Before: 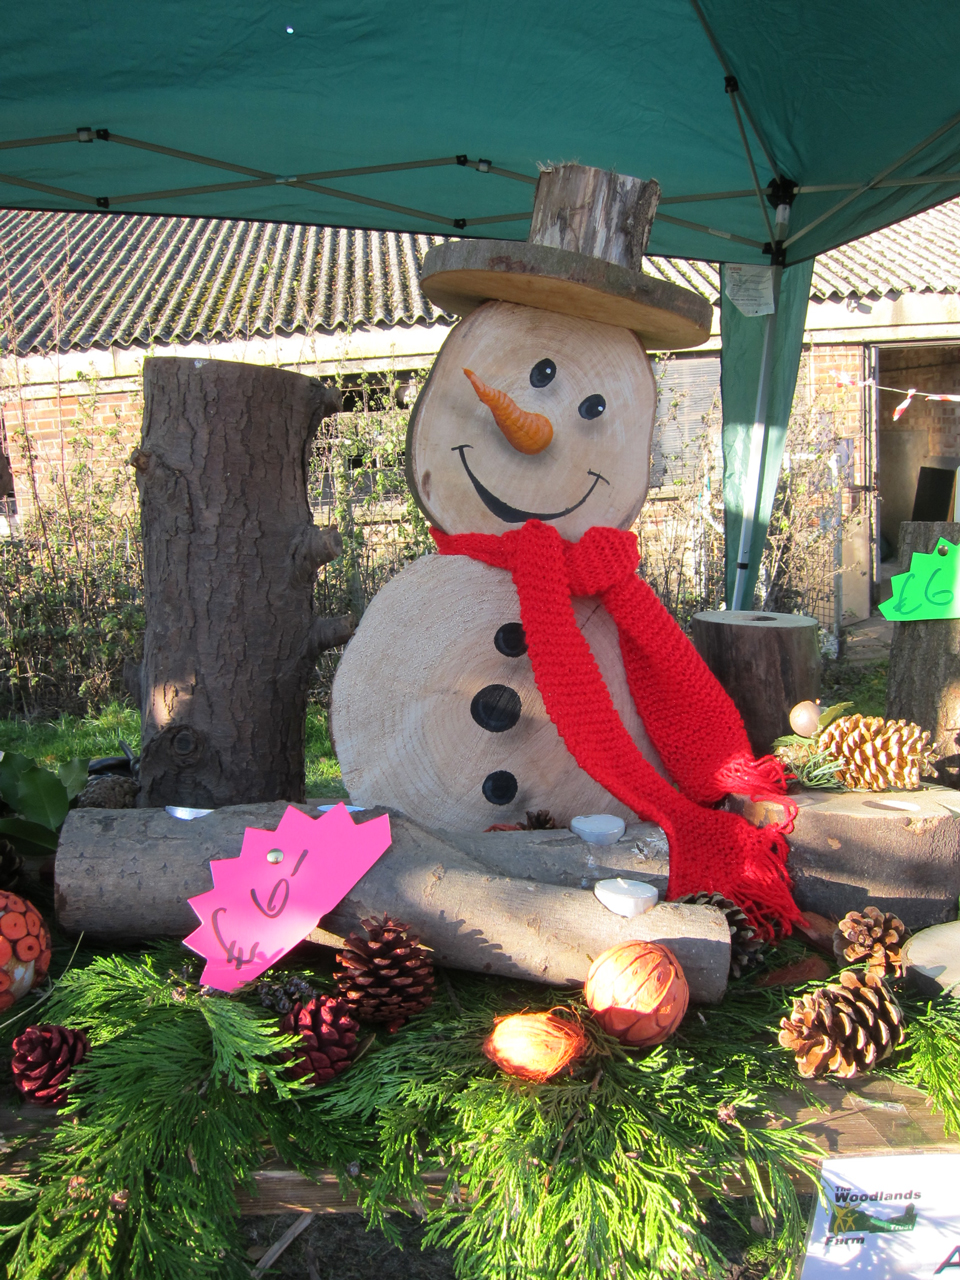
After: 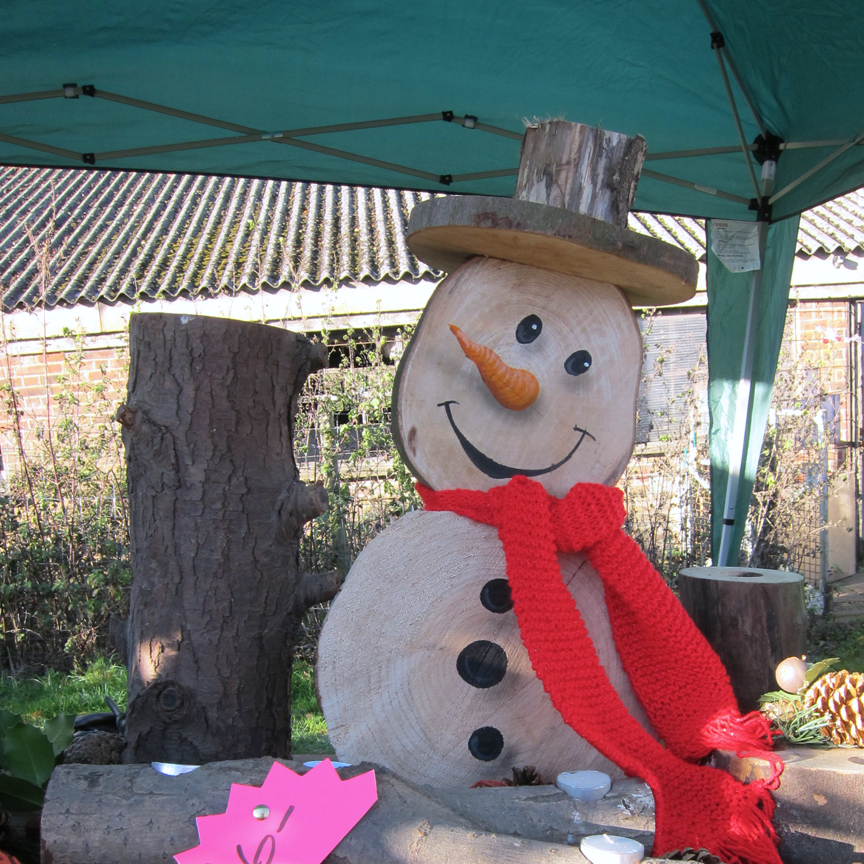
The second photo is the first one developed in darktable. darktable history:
contrast brightness saturation: contrast 0.01, saturation -0.05
color calibration: illuminant as shot in camera, x 0.358, y 0.373, temperature 4628.91 K
crop: left 1.509%, top 3.452%, right 7.696%, bottom 28.452%
